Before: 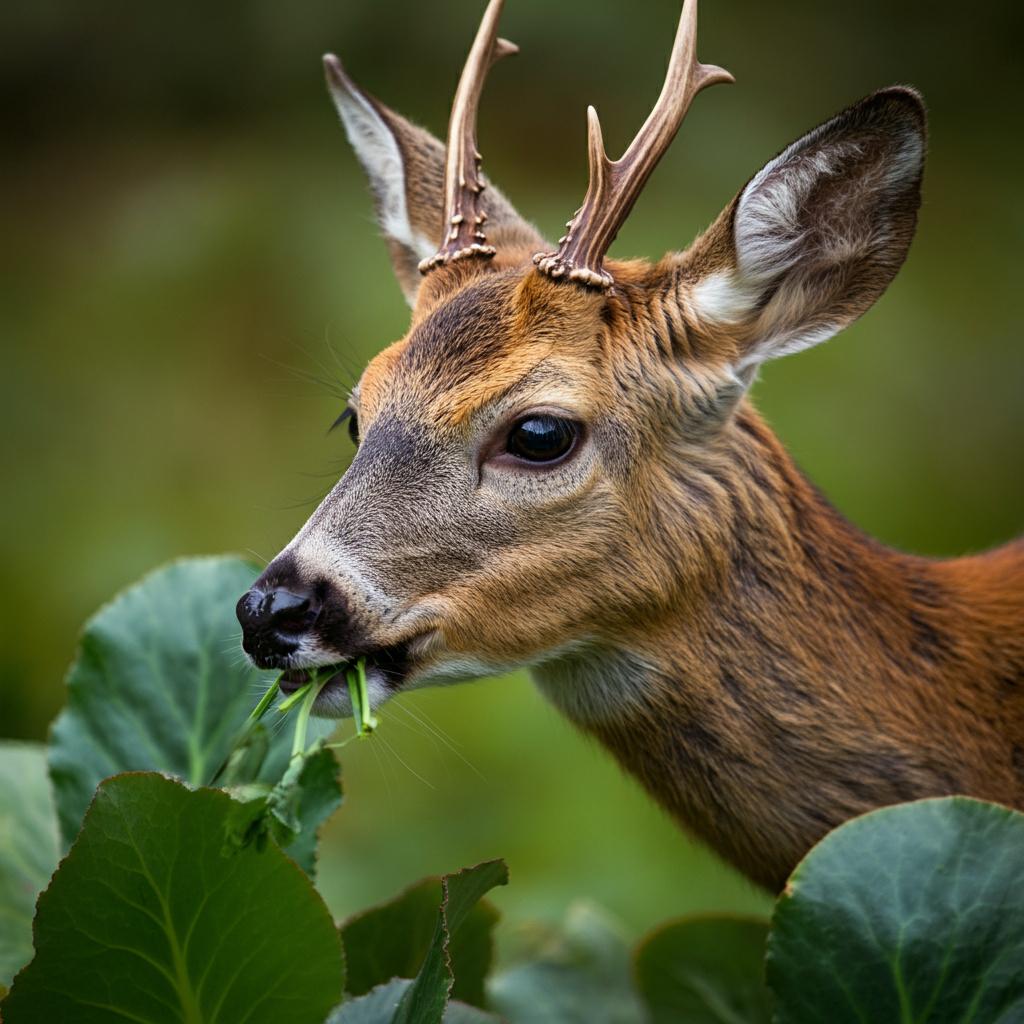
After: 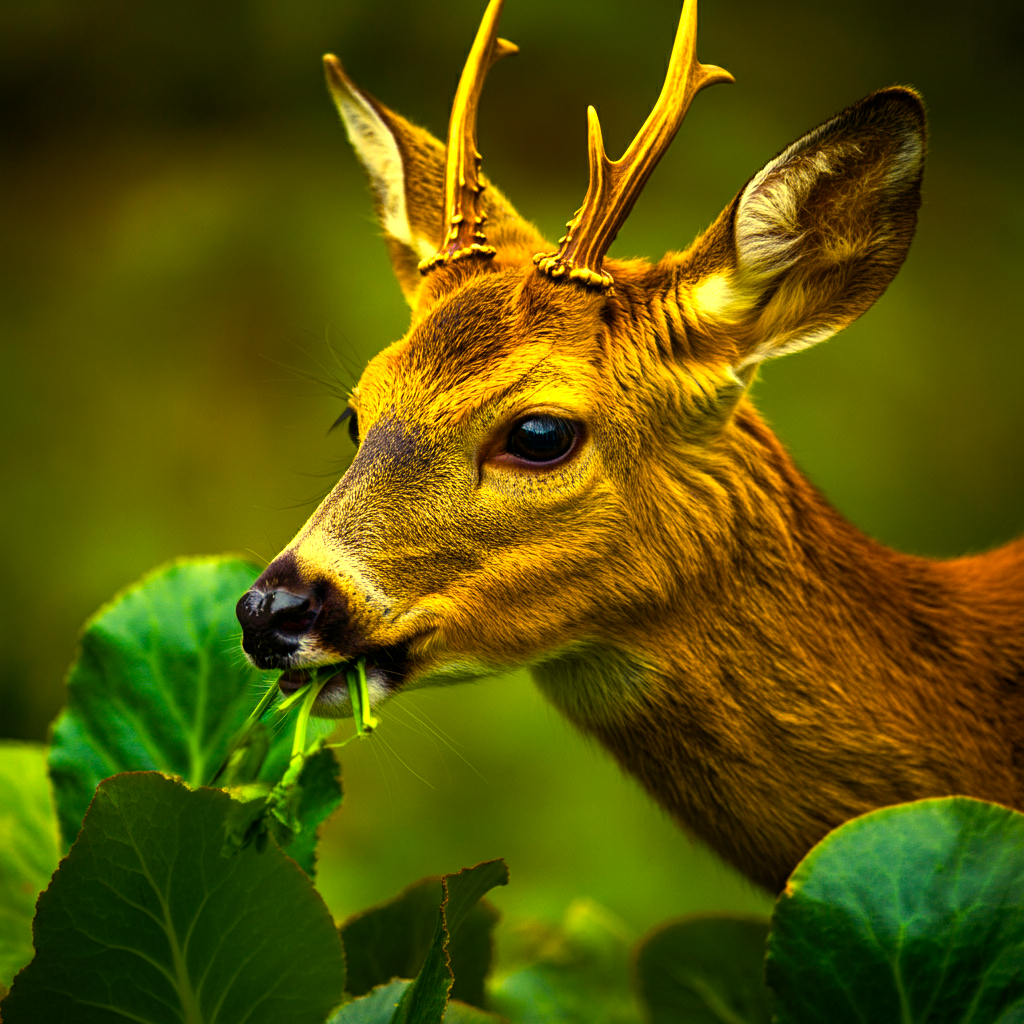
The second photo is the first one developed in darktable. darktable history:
shadows and highlights: shadows 30.63, highlights -63.22, shadows color adjustment 98%, highlights color adjustment 58.61%, soften with gaussian
white balance: red 1.08, blue 0.791
color balance rgb: linear chroma grading › shadows -40%, linear chroma grading › highlights 40%, linear chroma grading › global chroma 45%, linear chroma grading › mid-tones -30%, perceptual saturation grading › global saturation 55%, perceptual saturation grading › highlights -50%, perceptual saturation grading › mid-tones 40%, perceptual saturation grading › shadows 30%, perceptual brilliance grading › global brilliance 20%, perceptual brilliance grading › shadows -40%, global vibrance 35%
